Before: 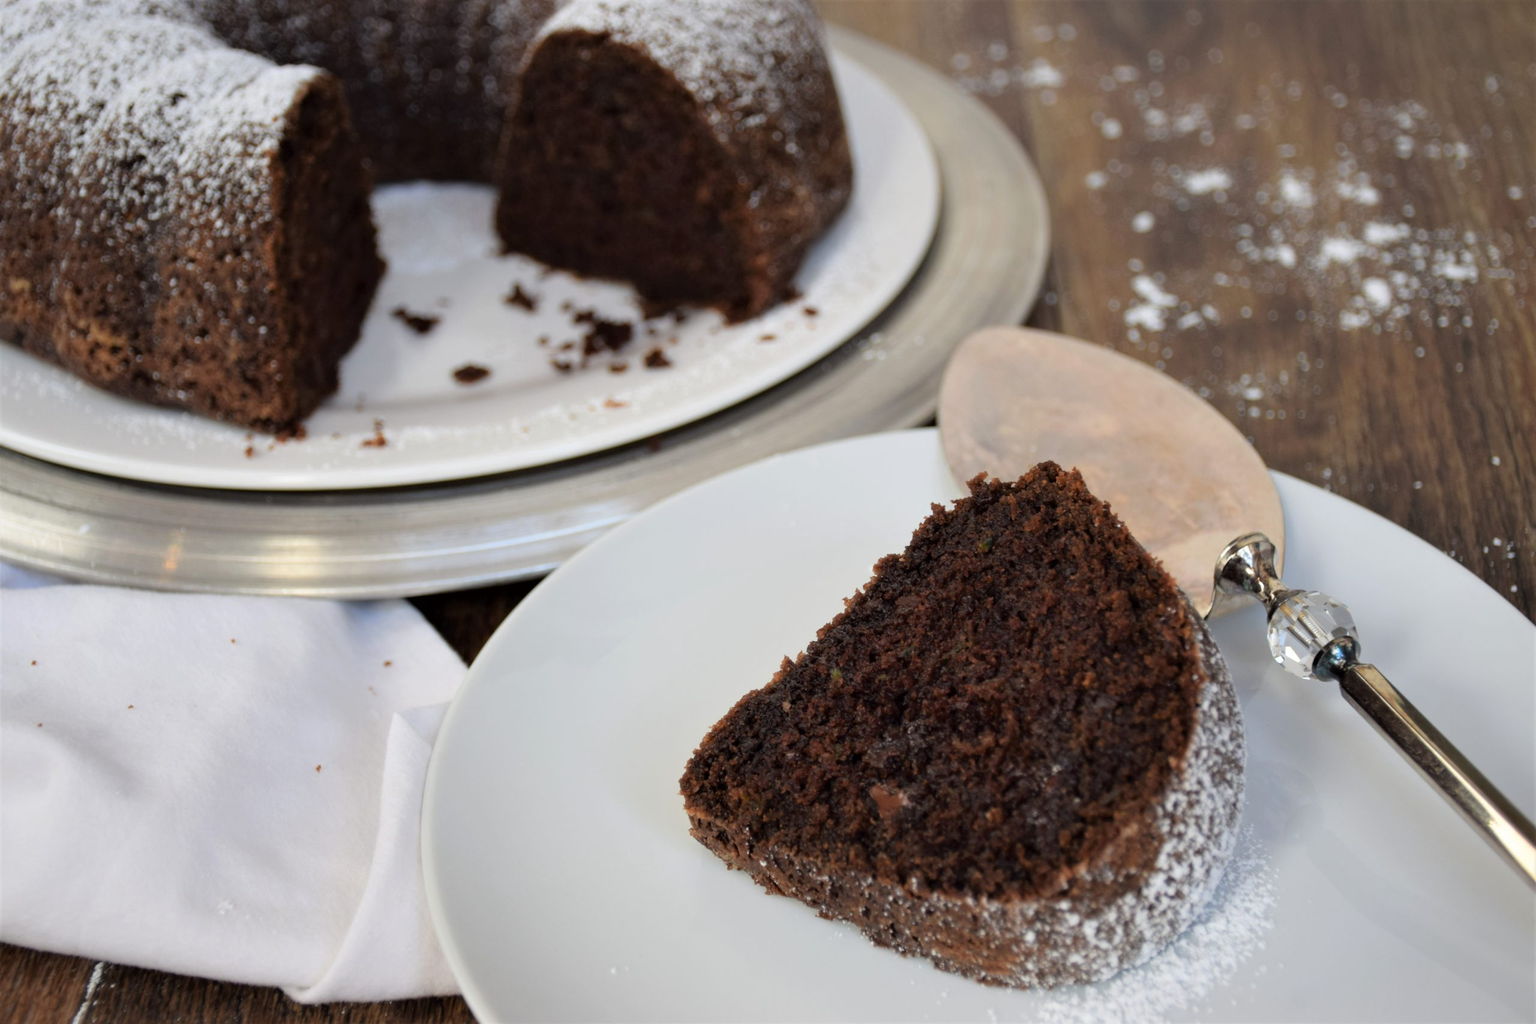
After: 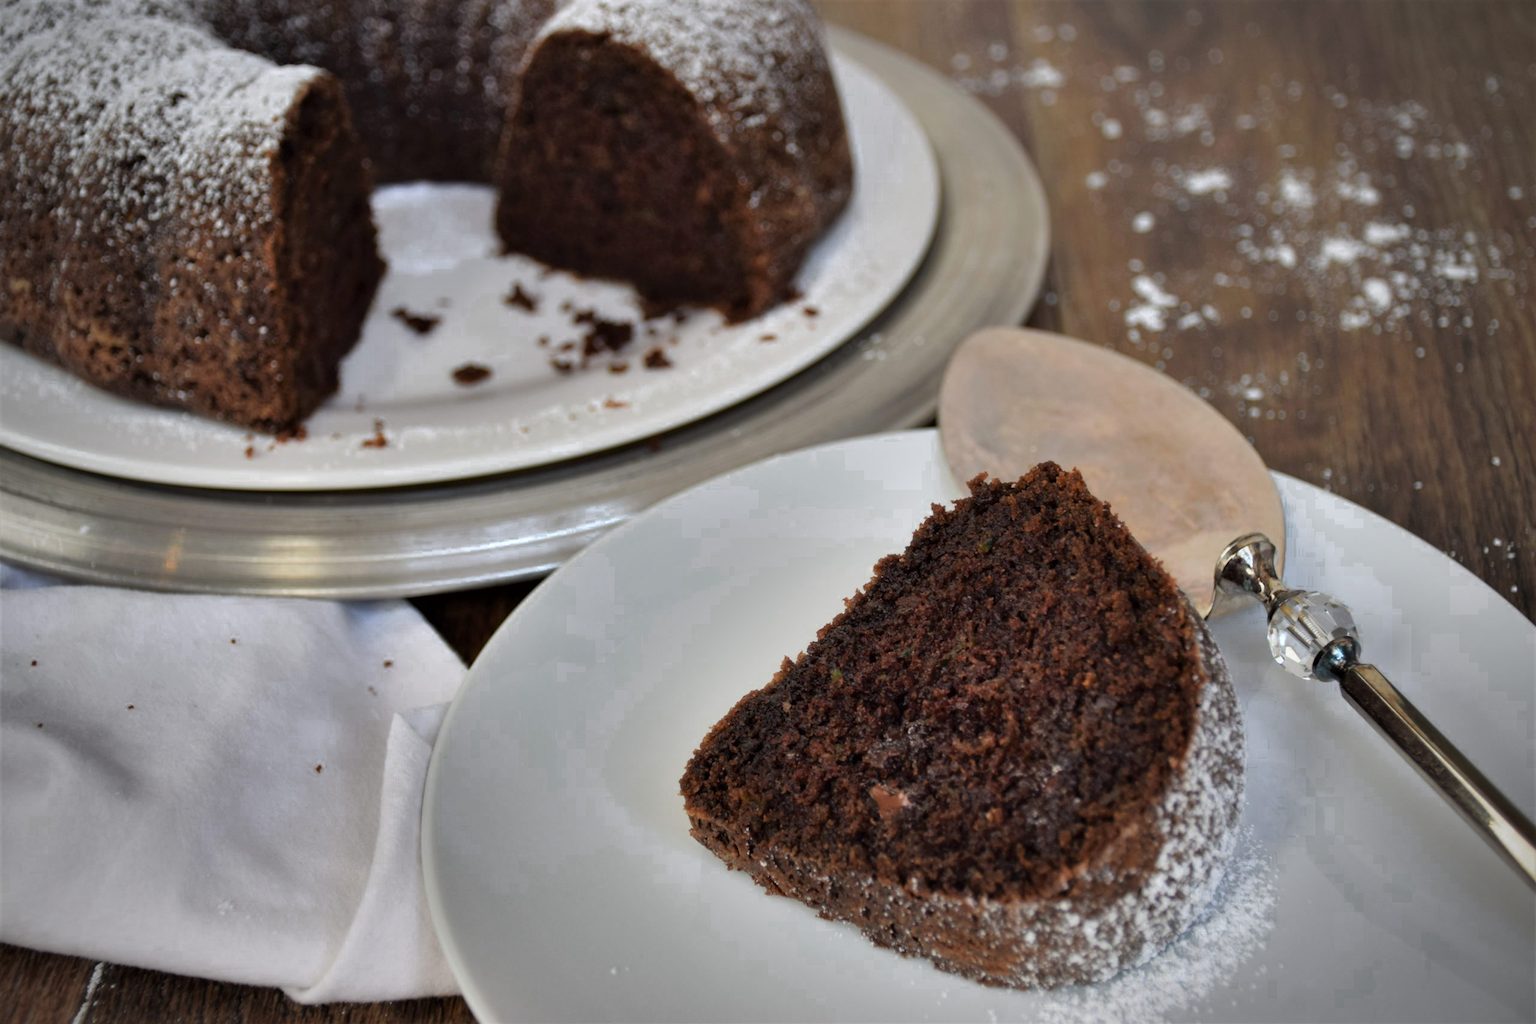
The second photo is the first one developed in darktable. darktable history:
color zones: curves: ch0 [(0.203, 0.433) (0.607, 0.517) (0.697, 0.696) (0.705, 0.897)]
shadows and highlights: white point adjustment -3.77, highlights -63.8, shadows color adjustment 97.67%, soften with gaussian
vignetting: fall-off start 71.88%, brightness -0.459, saturation -0.289, unbound false
